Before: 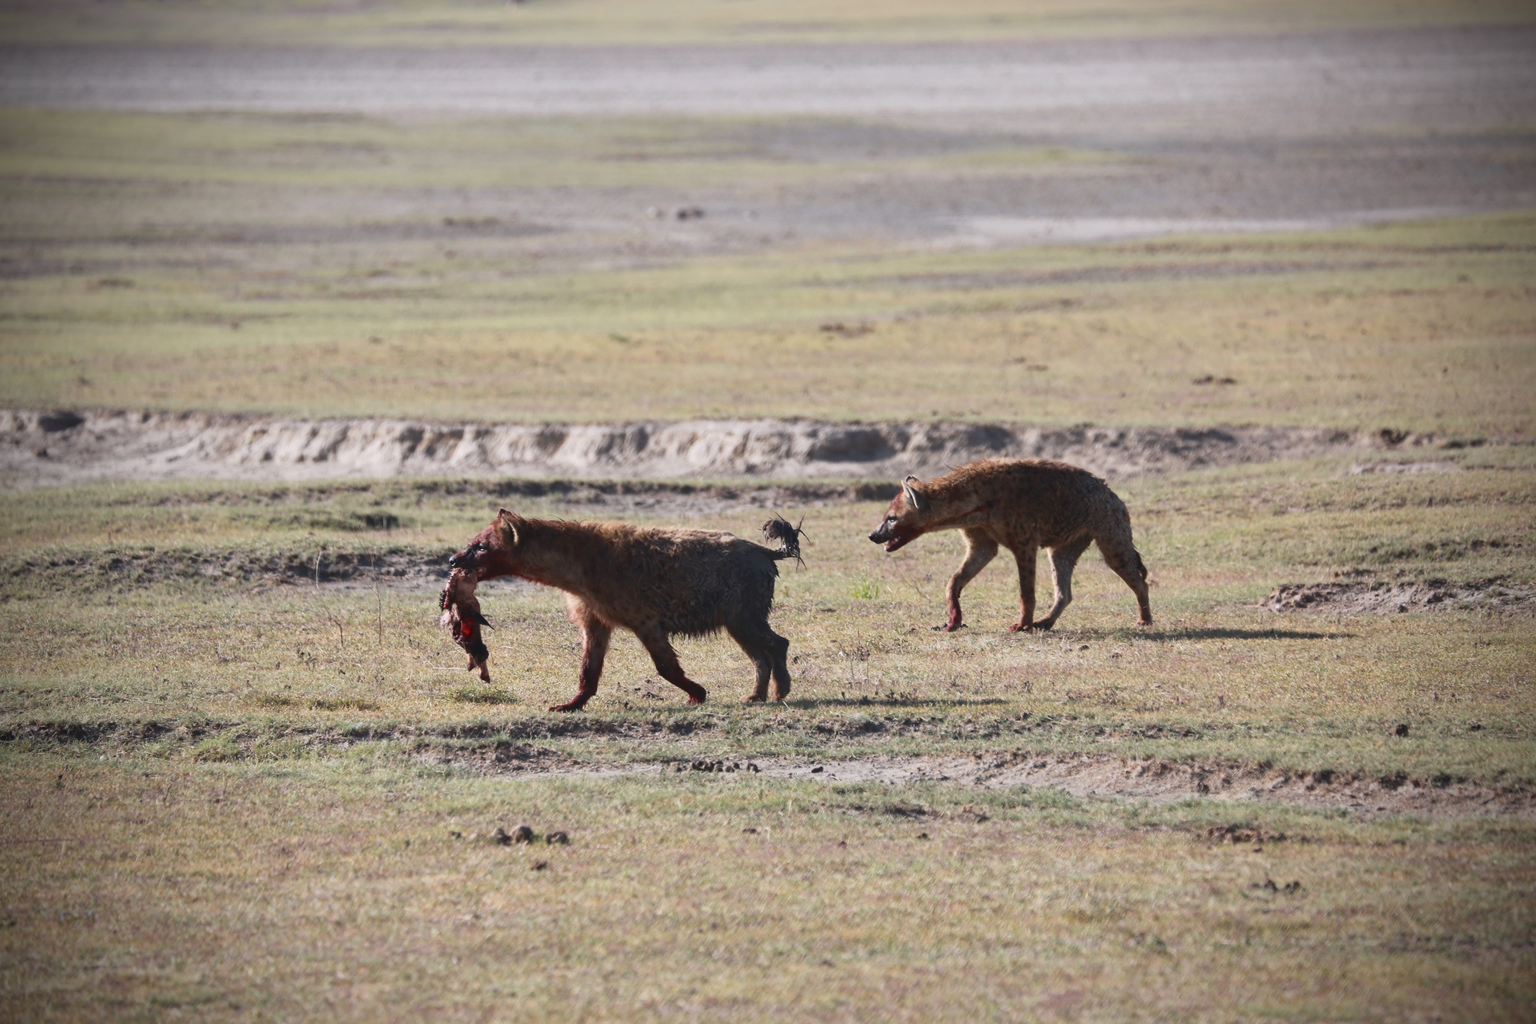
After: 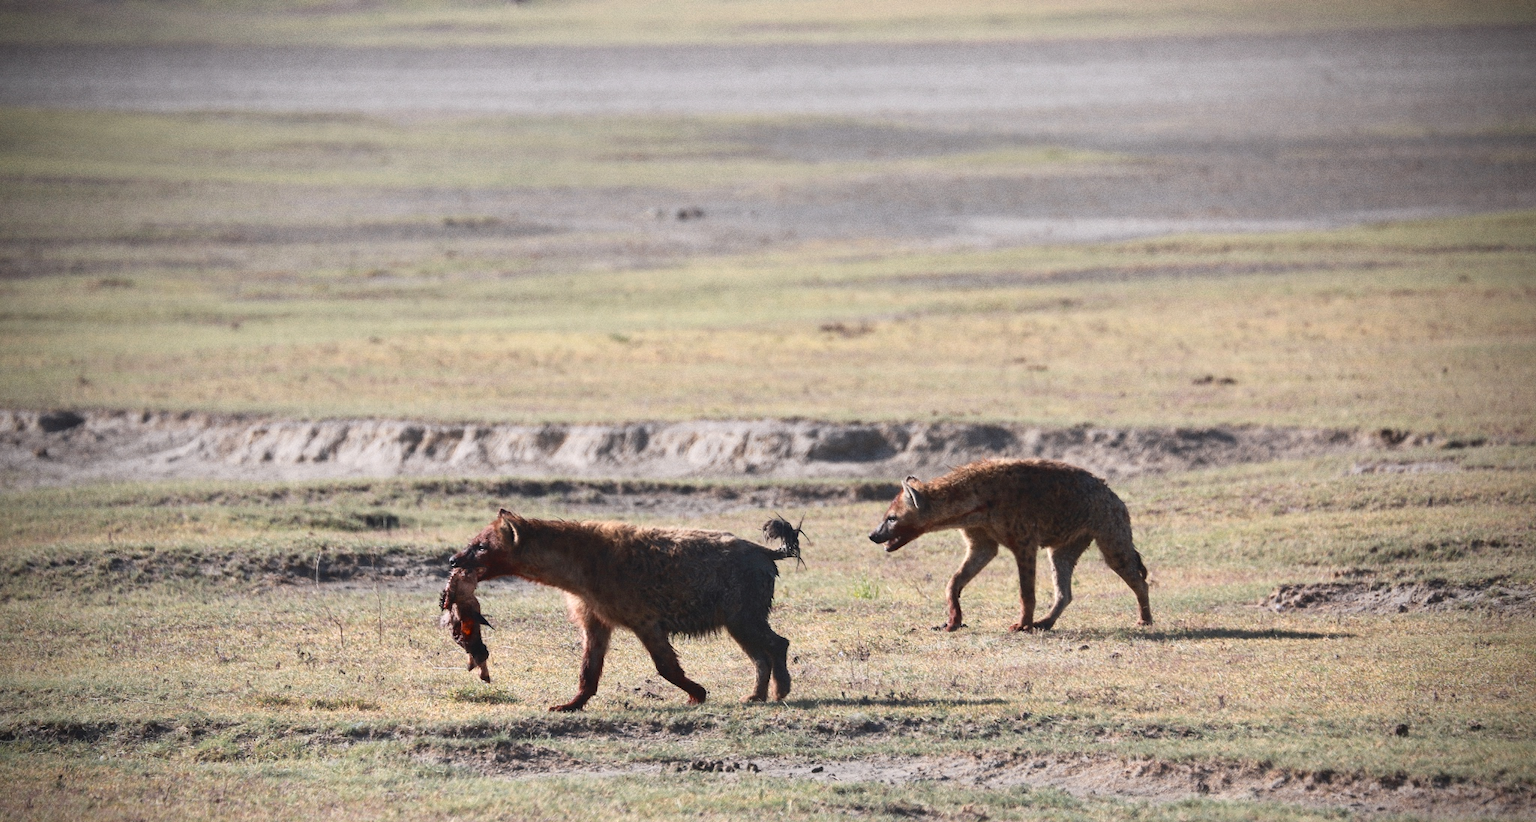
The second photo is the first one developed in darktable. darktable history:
crop: bottom 19.644%
color zones: curves: ch0 [(0.018, 0.548) (0.197, 0.654) (0.425, 0.447) (0.605, 0.658) (0.732, 0.579)]; ch1 [(0.105, 0.531) (0.224, 0.531) (0.386, 0.39) (0.618, 0.456) (0.732, 0.456) (0.956, 0.421)]; ch2 [(0.039, 0.583) (0.215, 0.465) (0.399, 0.544) (0.465, 0.548) (0.614, 0.447) (0.724, 0.43) (0.882, 0.623) (0.956, 0.632)]
grain: coarseness 3.21 ISO
